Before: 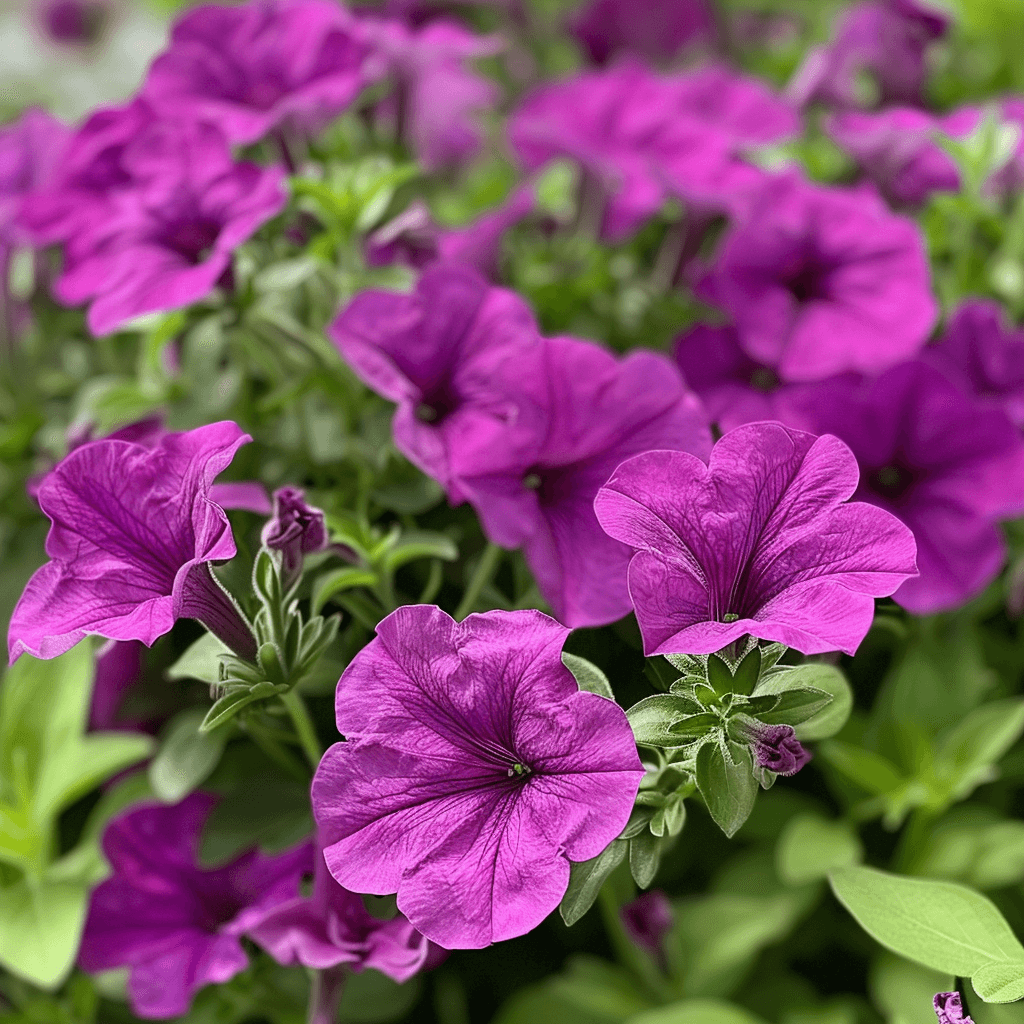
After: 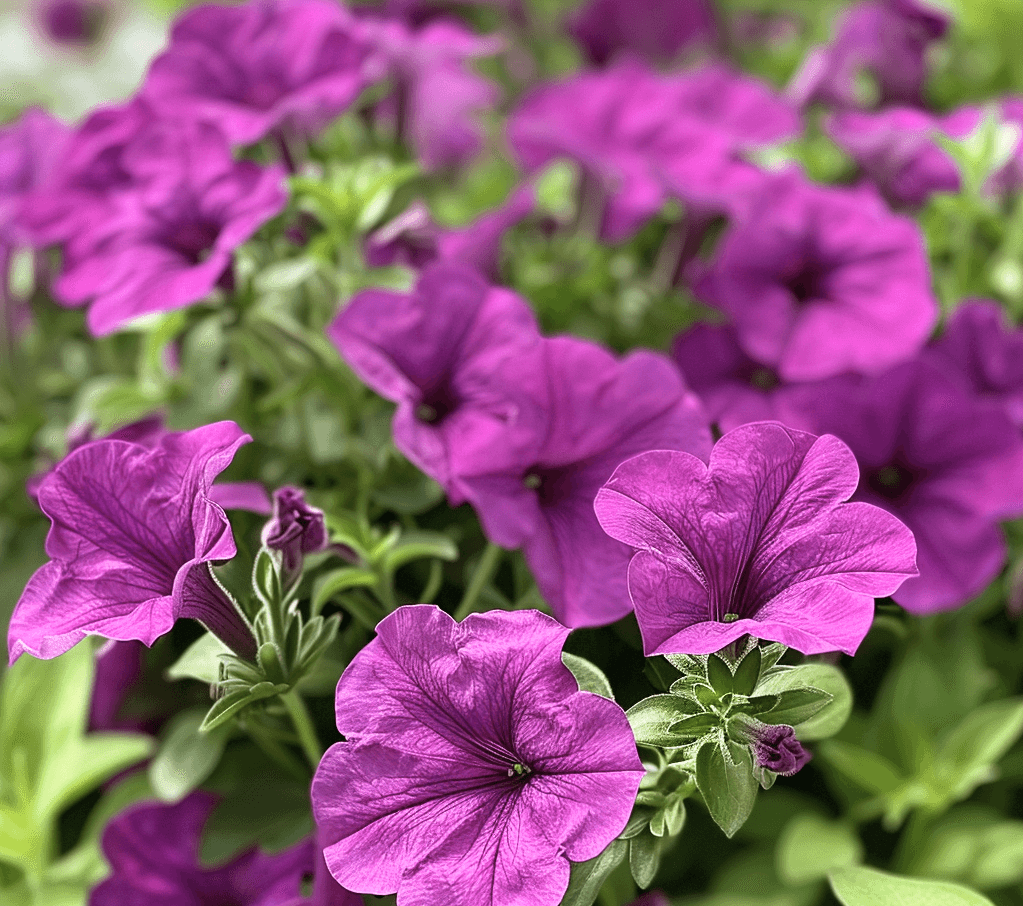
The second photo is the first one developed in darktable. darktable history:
shadows and highlights: shadows 0, highlights 40
crop and rotate: top 0%, bottom 11.49%
velvia: on, module defaults
contrast brightness saturation: saturation -0.17
tone curve: curves: ch0 [(0, 0) (0.003, 0.003) (0.011, 0.012) (0.025, 0.027) (0.044, 0.048) (0.069, 0.075) (0.1, 0.108) (0.136, 0.147) (0.177, 0.192) (0.224, 0.243) (0.277, 0.3) (0.335, 0.363) (0.399, 0.433) (0.468, 0.508) (0.543, 0.589) (0.623, 0.676) (0.709, 0.769) (0.801, 0.868) (0.898, 0.949) (1, 1)], preserve colors none
